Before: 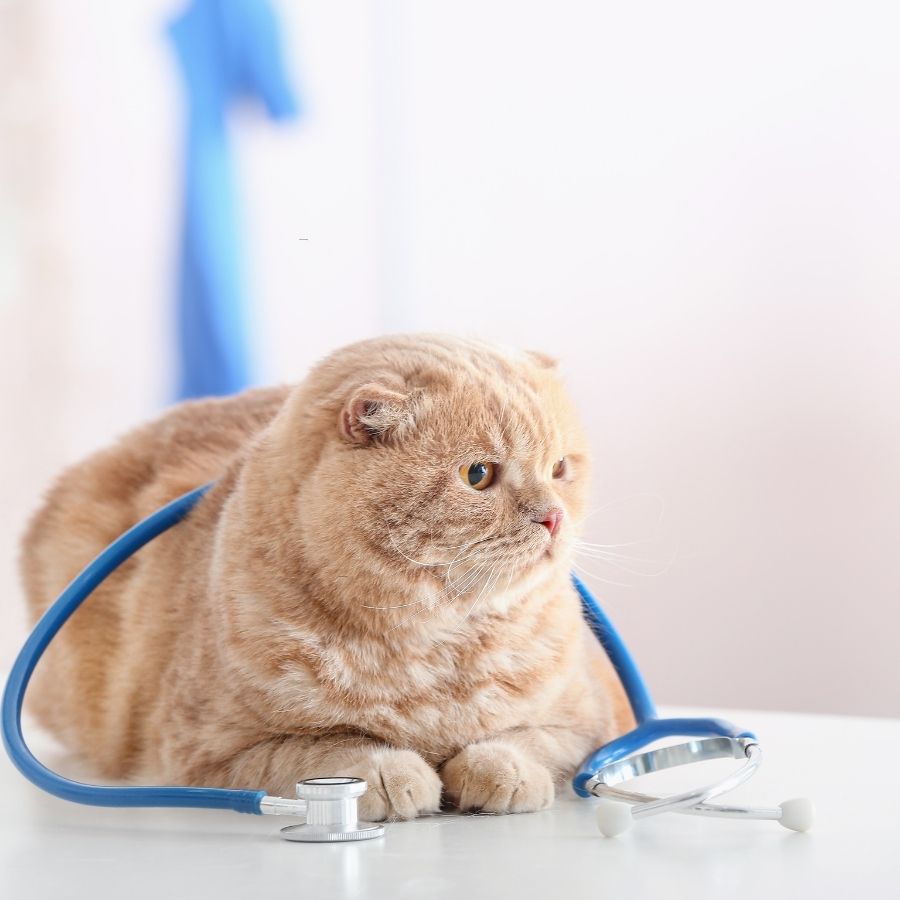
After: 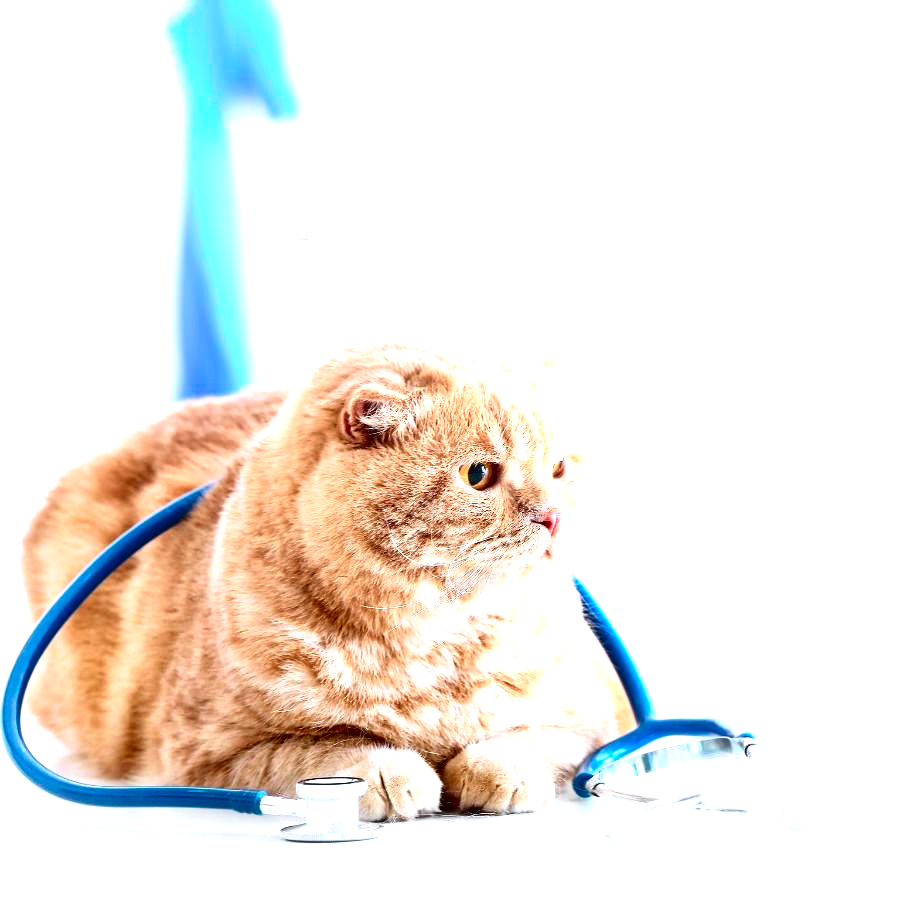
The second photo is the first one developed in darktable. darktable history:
white balance: red 0.967, blue 1.049
tone curve: curves: ch0 [(0, 0) (0.051, 0.047) (0.102, 0.099) (0.228, 0.262) (0.446, 0.527) (0.695, 0.778) (0.908, 0.946) (1, 1)]; ch1 [(0, 0) (0.339, 0.298) (0.402, 0.363) (0.453, 0.413) (0.485, 0.469) (0.494, 0.493) (0.504, 0.501) (0.525, 0.533) (0.563, 0.591) (0.597, 0.631) (1, 1)]; ch2 [(0, 0) (0.48, 0.48) (0.504, 0.5) (0.539, 0.554) (0.59, 0.628) (0.642, 0.682) (0.824, 0.815) (1, 1)], color space Lab, independent channels, preserve colors none
exposure: black level correction 0, exposure 1 EV, compensate exposure bias true, compensate highlight preservation false
contrast brightness saturation: contrast 0.09, brightness -0.59, saturation 0.17
